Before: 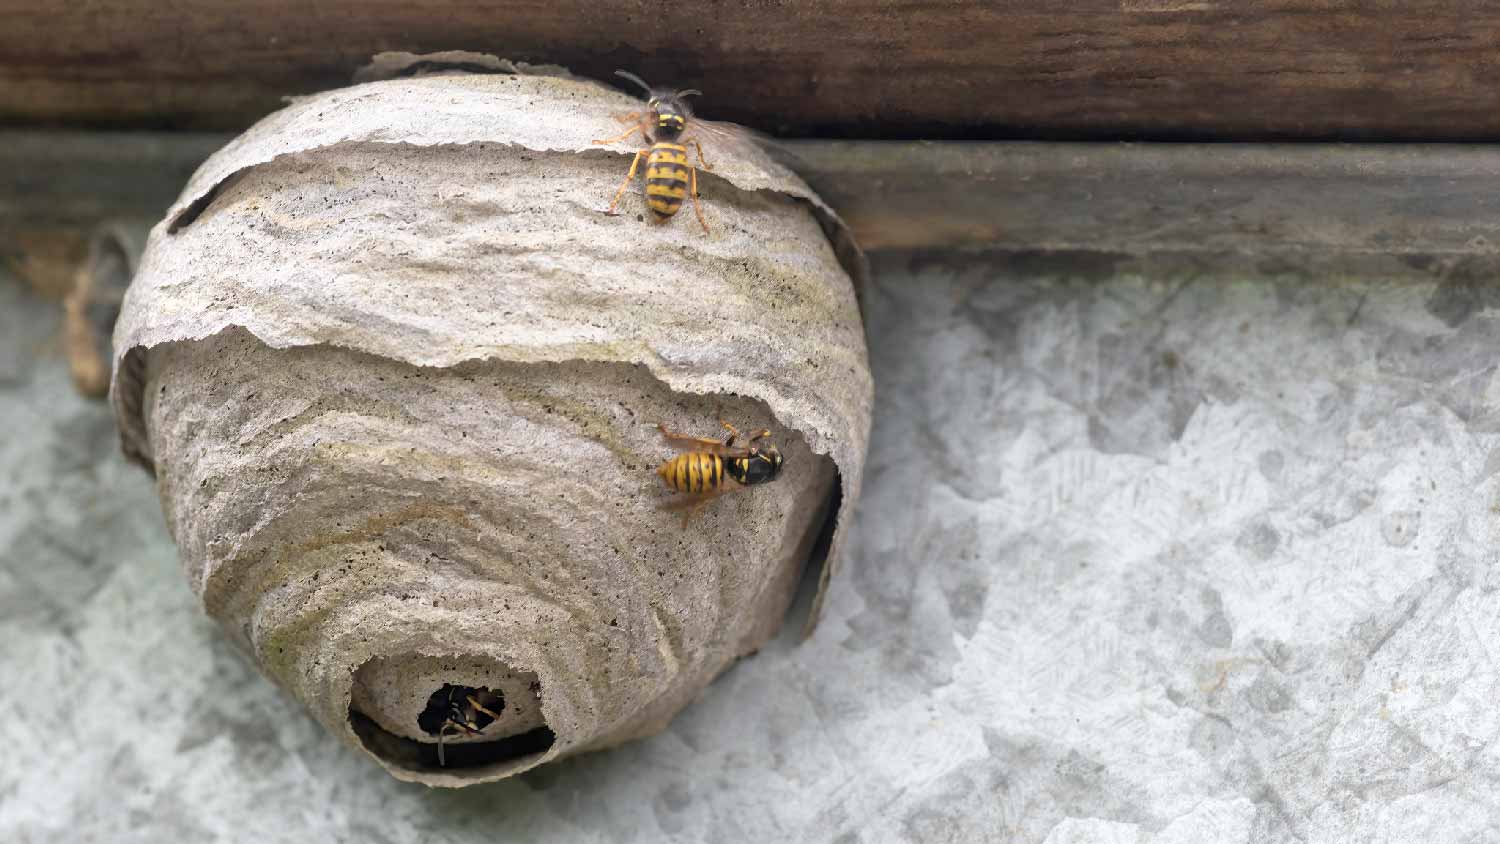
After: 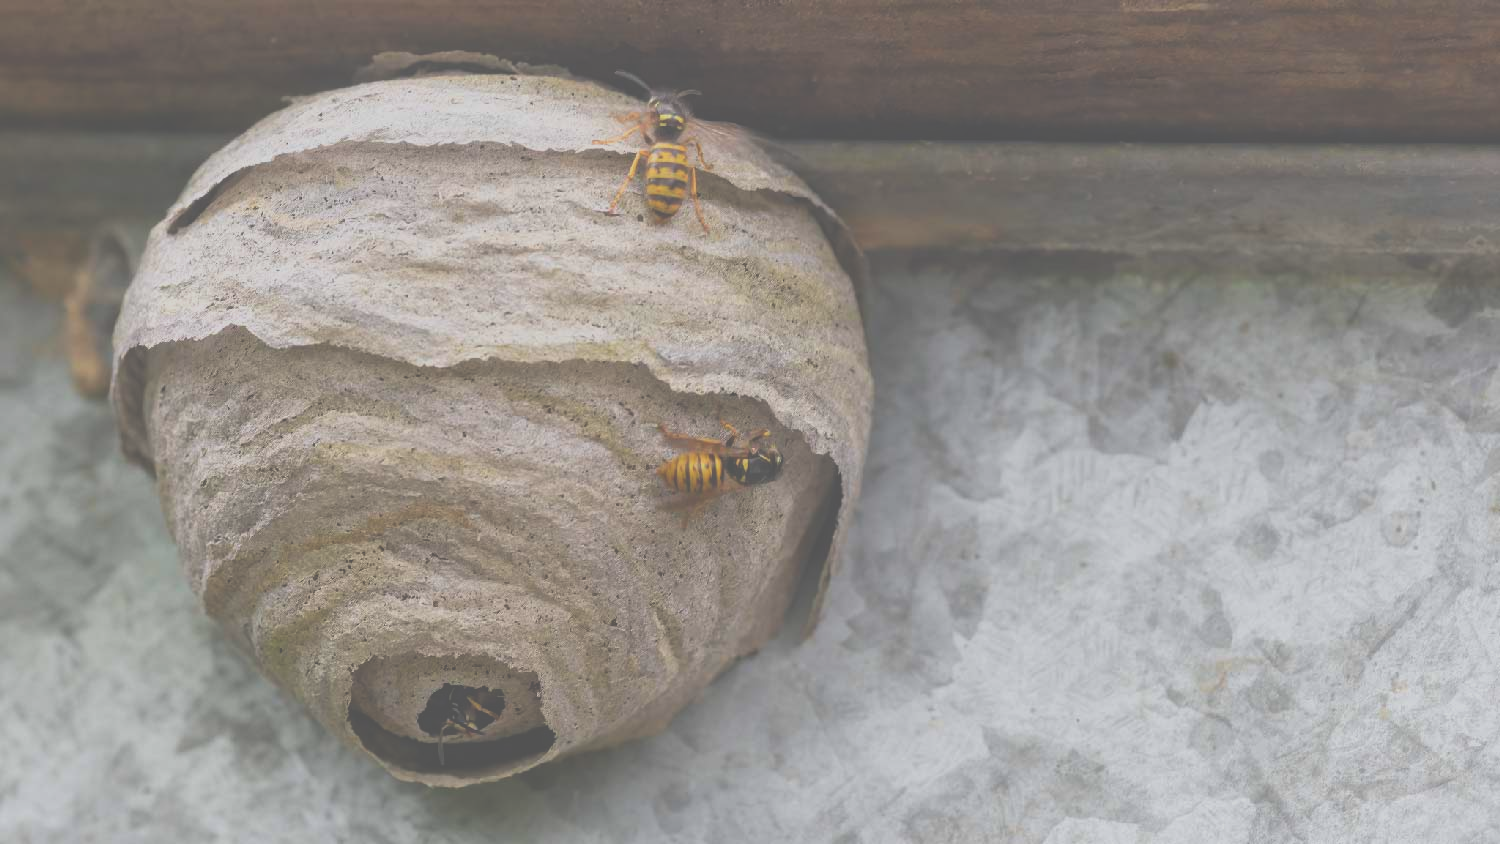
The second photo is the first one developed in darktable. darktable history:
contrast brightness saturation: contrast -0.28
exposure: black level correction -0.062, exposure -0.05 EV, compensate highlight preservation false
